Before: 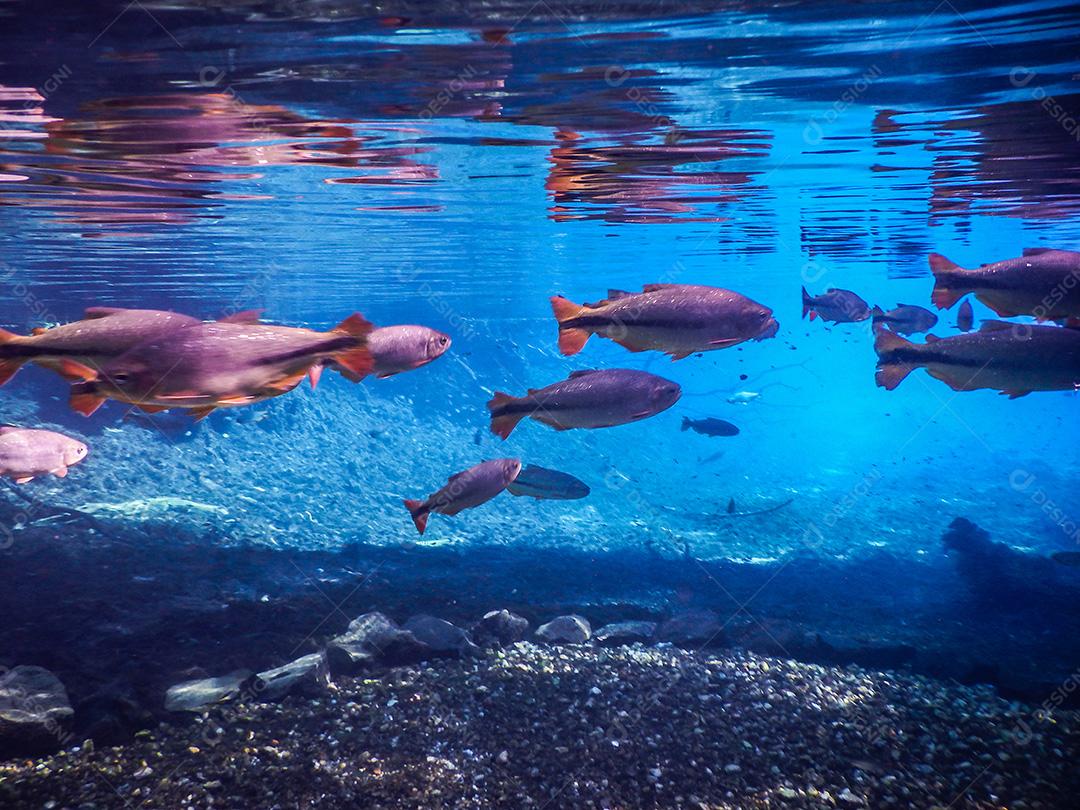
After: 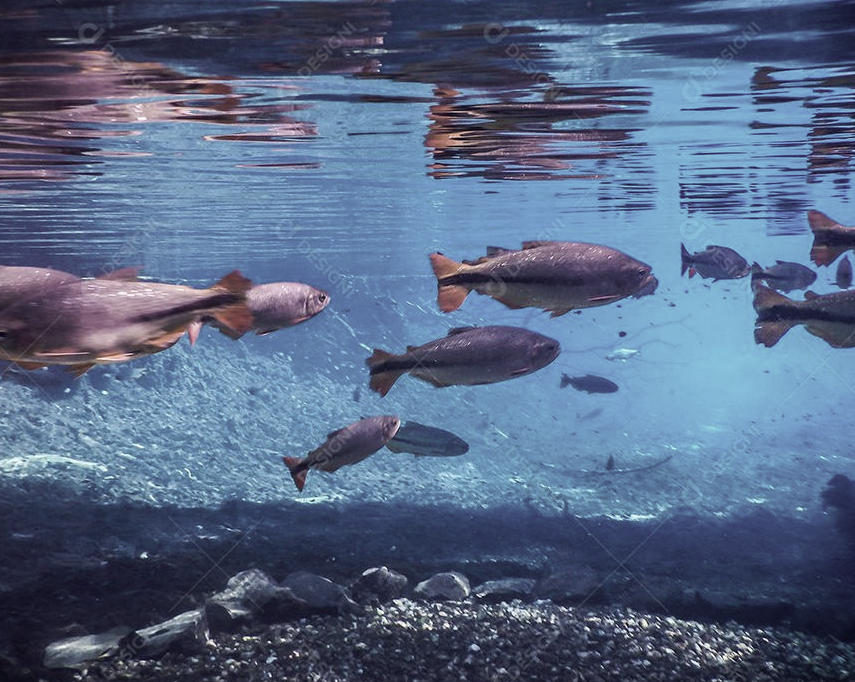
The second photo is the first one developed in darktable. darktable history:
crop: left 11.225%, top 5.381%, right 9.565%, bottom 10.314%
color correction: saturation 0.5
